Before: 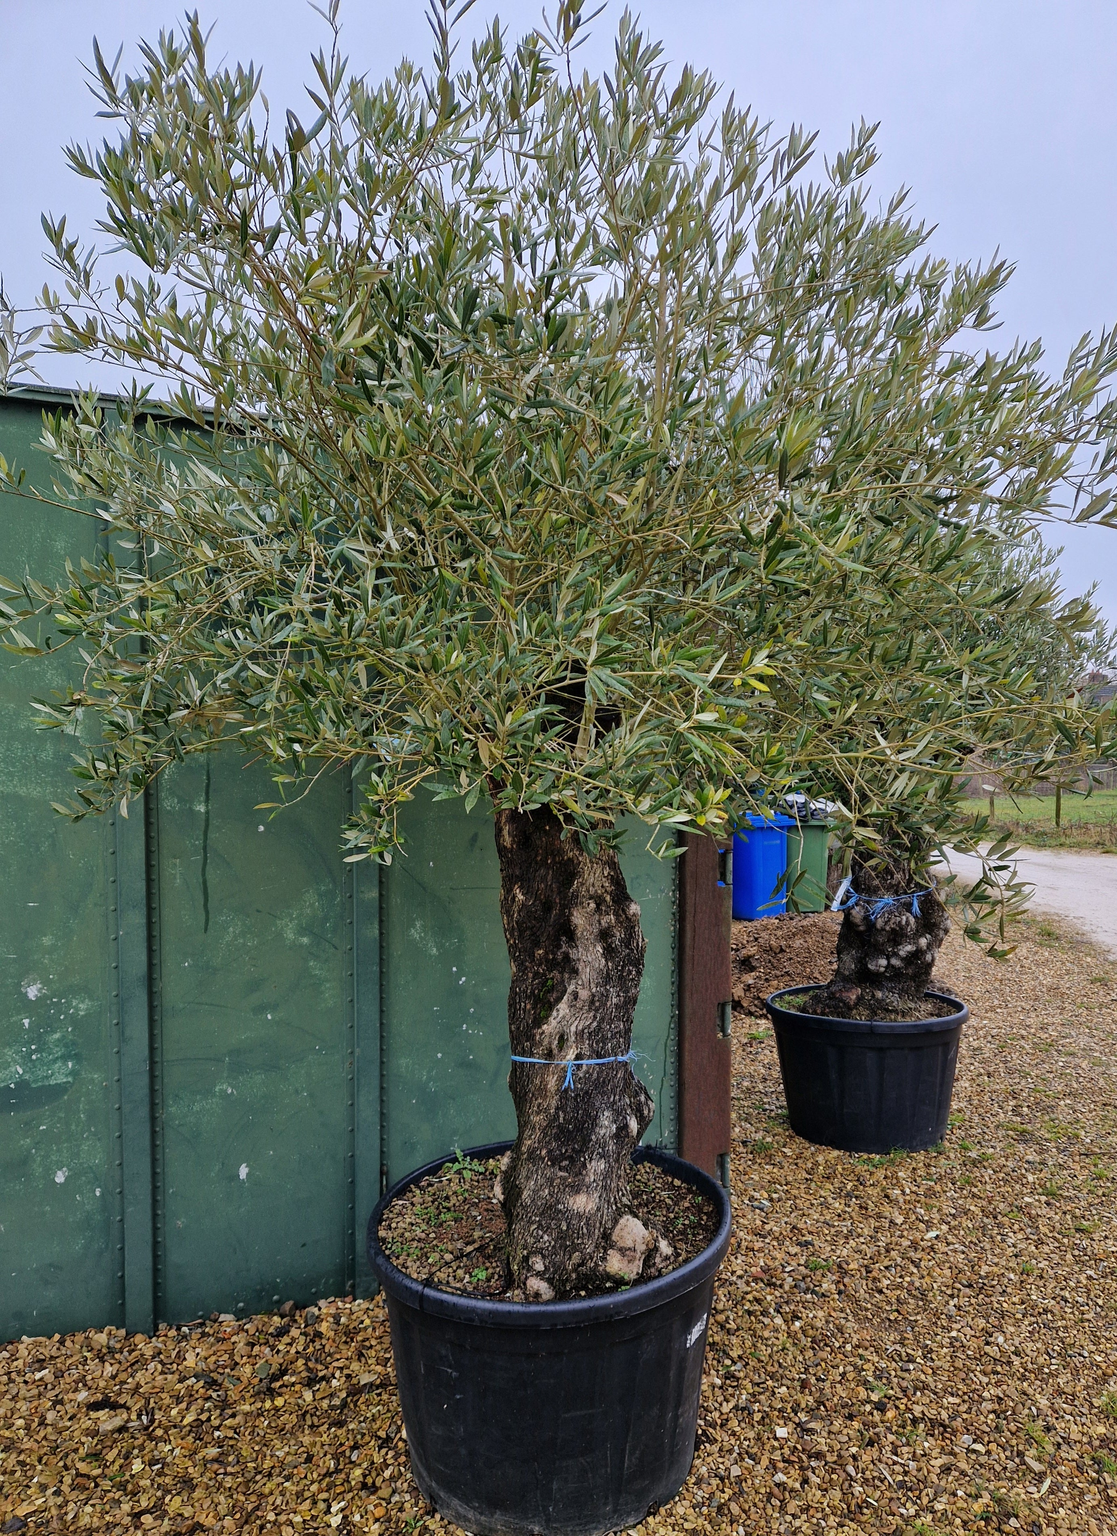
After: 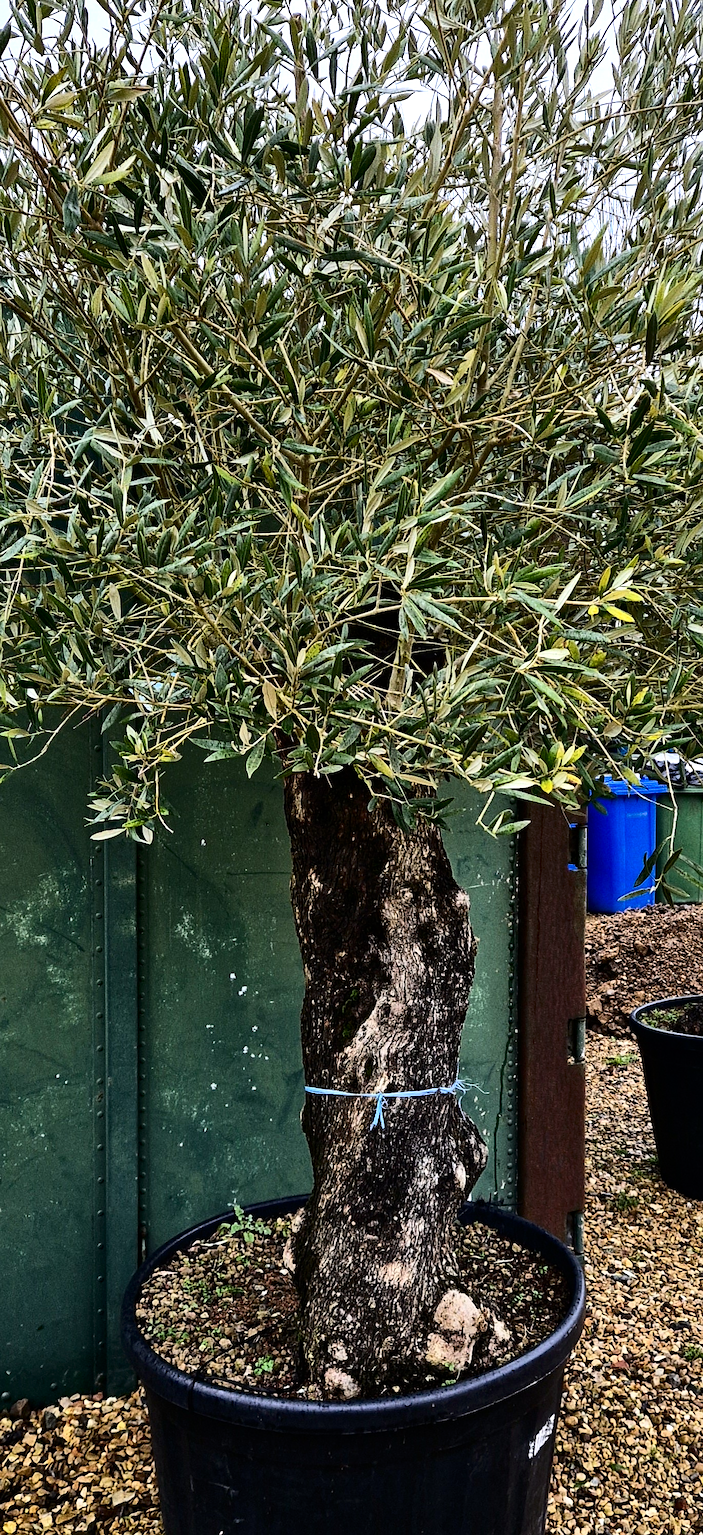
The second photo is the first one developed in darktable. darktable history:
white balance: red 1, blue 1
crop and rotate: angle 0.02°, left 24.353%, top 13.219%, right 26.156%, bottom 8.224%
tone equalizer: -8 EV -0.75 EV, -7 EV -0.7 EV, -6 EV -0.6 EV, -5 EV -0.4 EV, -3 EV 0.4 EV, -2 EV 0.6 EV, -1 EV 0.7 EV, +0 EV 0.75 EV, edges refinement/feathering 500, mask exposure compensation -1.57 EV, preserve details no
sharpen: radius 1.272, amount 0.305, threshold 0
contrast brightness saturation: contrast 0.28
haze removal: compatibility mode true, adaptive false
